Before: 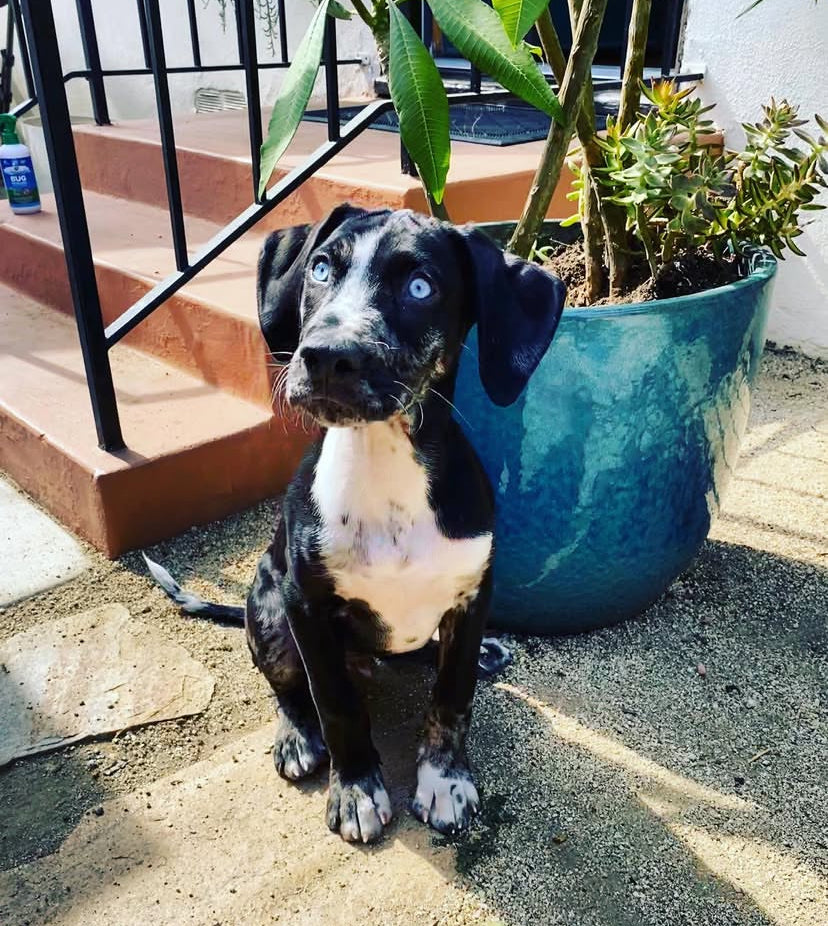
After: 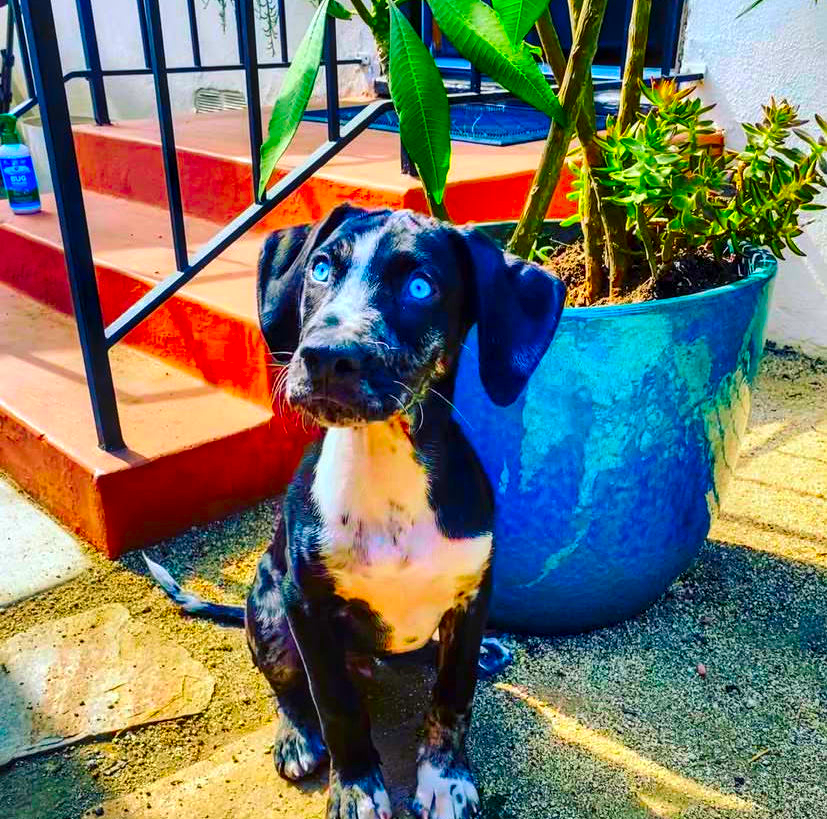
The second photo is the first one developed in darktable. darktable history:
color correction: saturation 3
local contrast: detail 130%
crop and rotate: top 0%, bottom 11.49%
